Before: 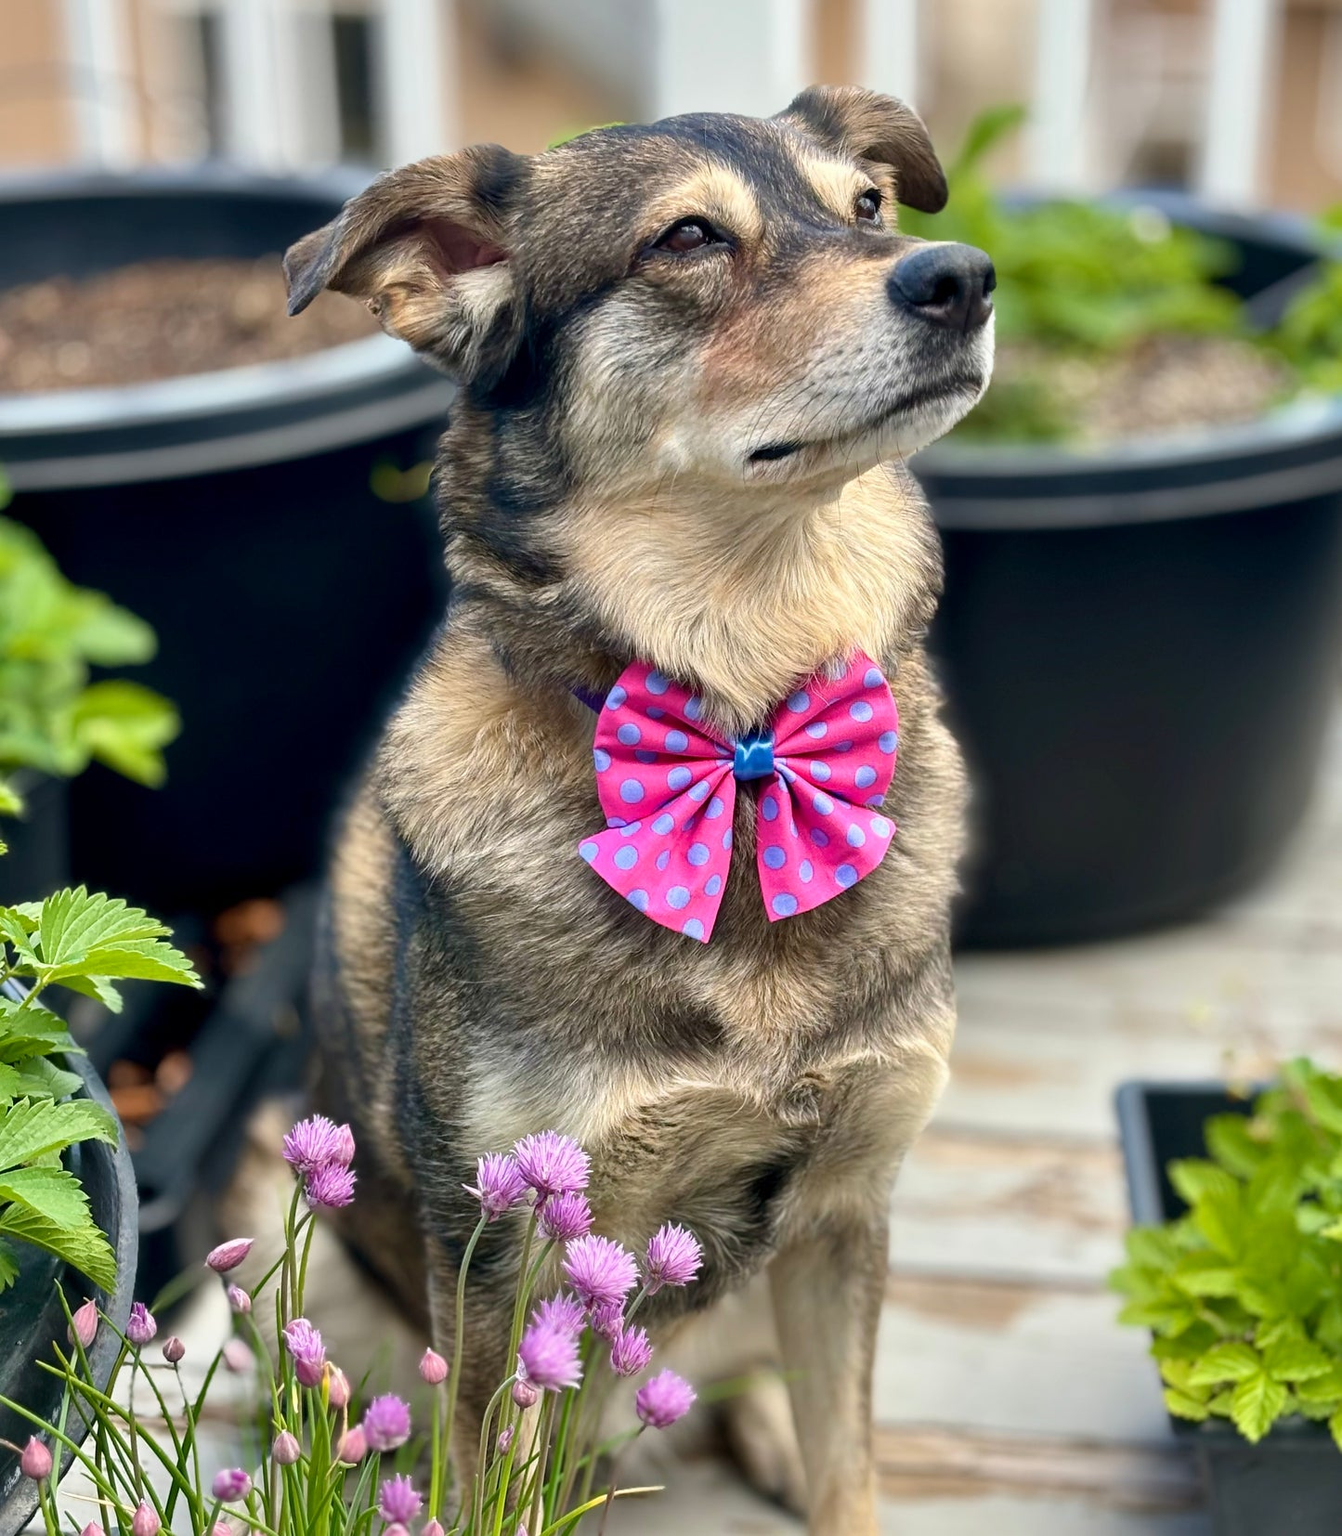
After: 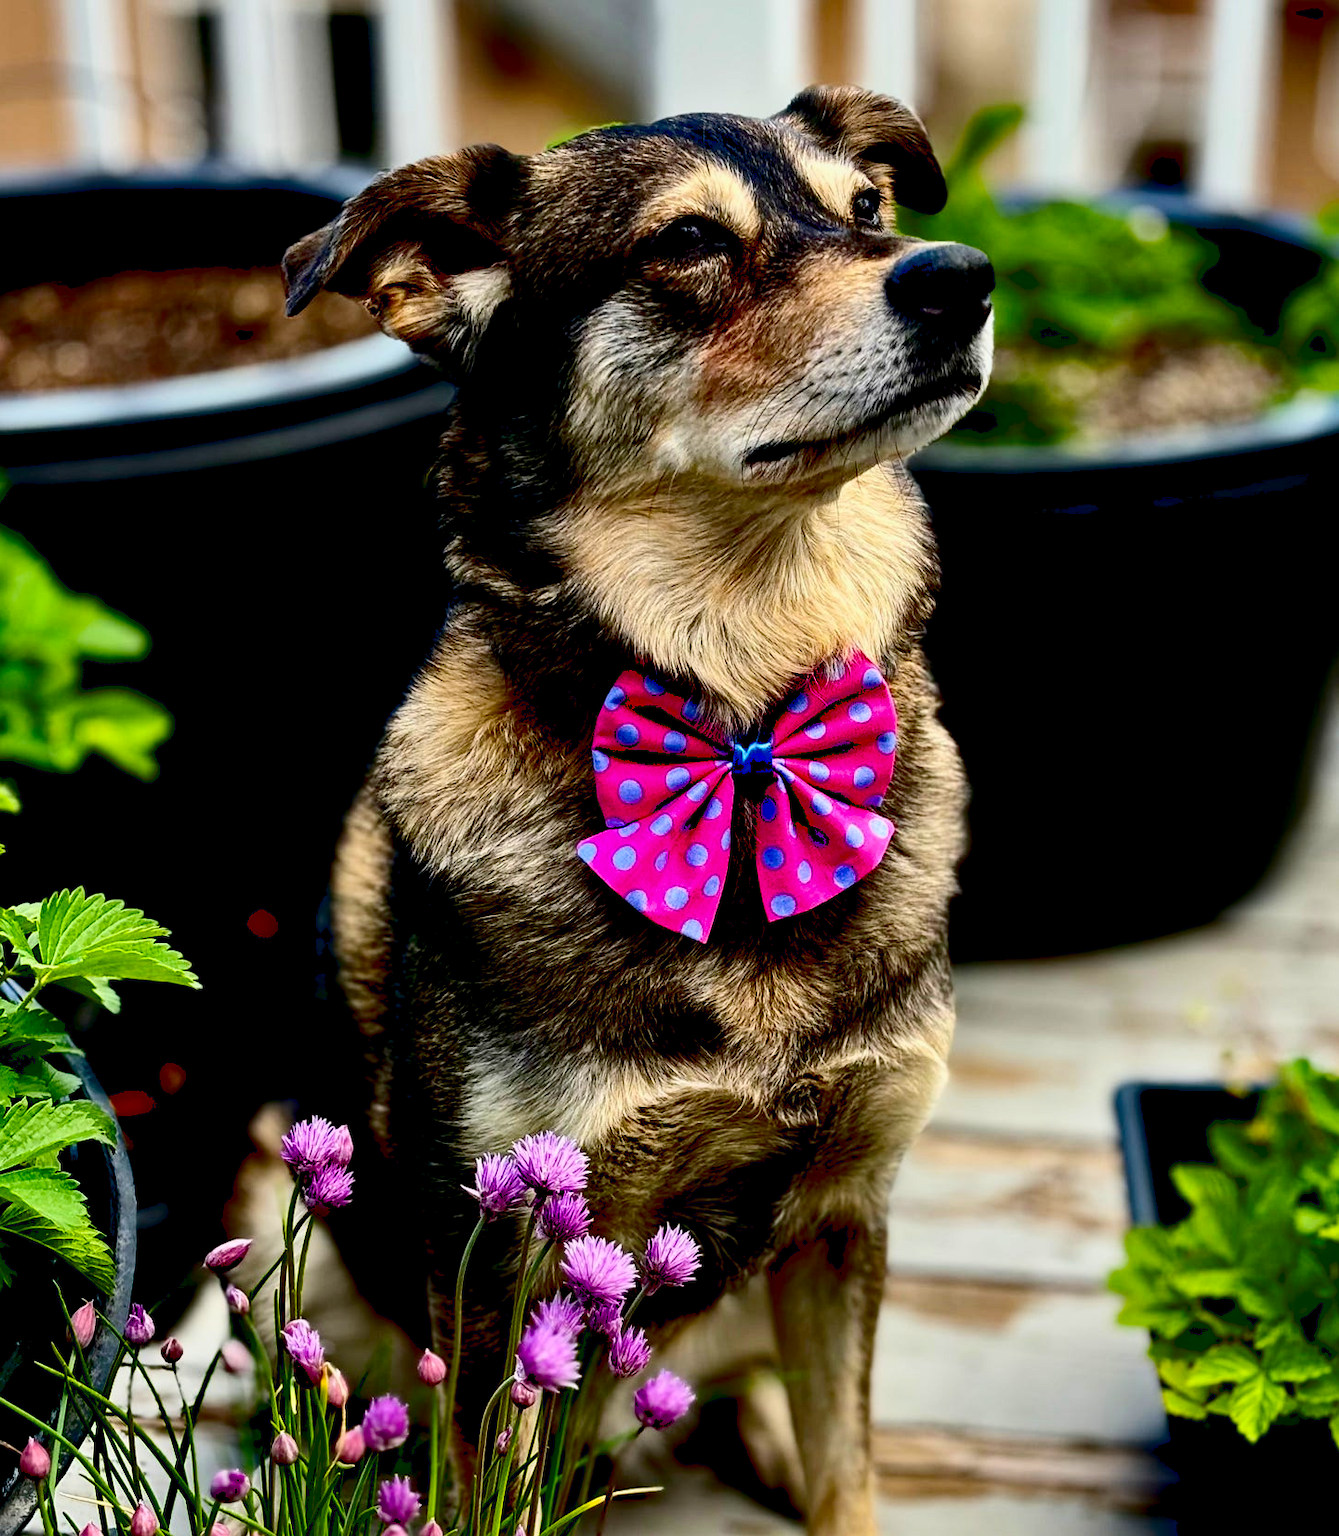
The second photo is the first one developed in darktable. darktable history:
crop: left 0.167%
exposure: black level correction 0.099, exposure -0.095 EV, compensate highlight preservation false
contrast brightness saturation: contrast 0.225, brightness -0.183, saturation 0.239
